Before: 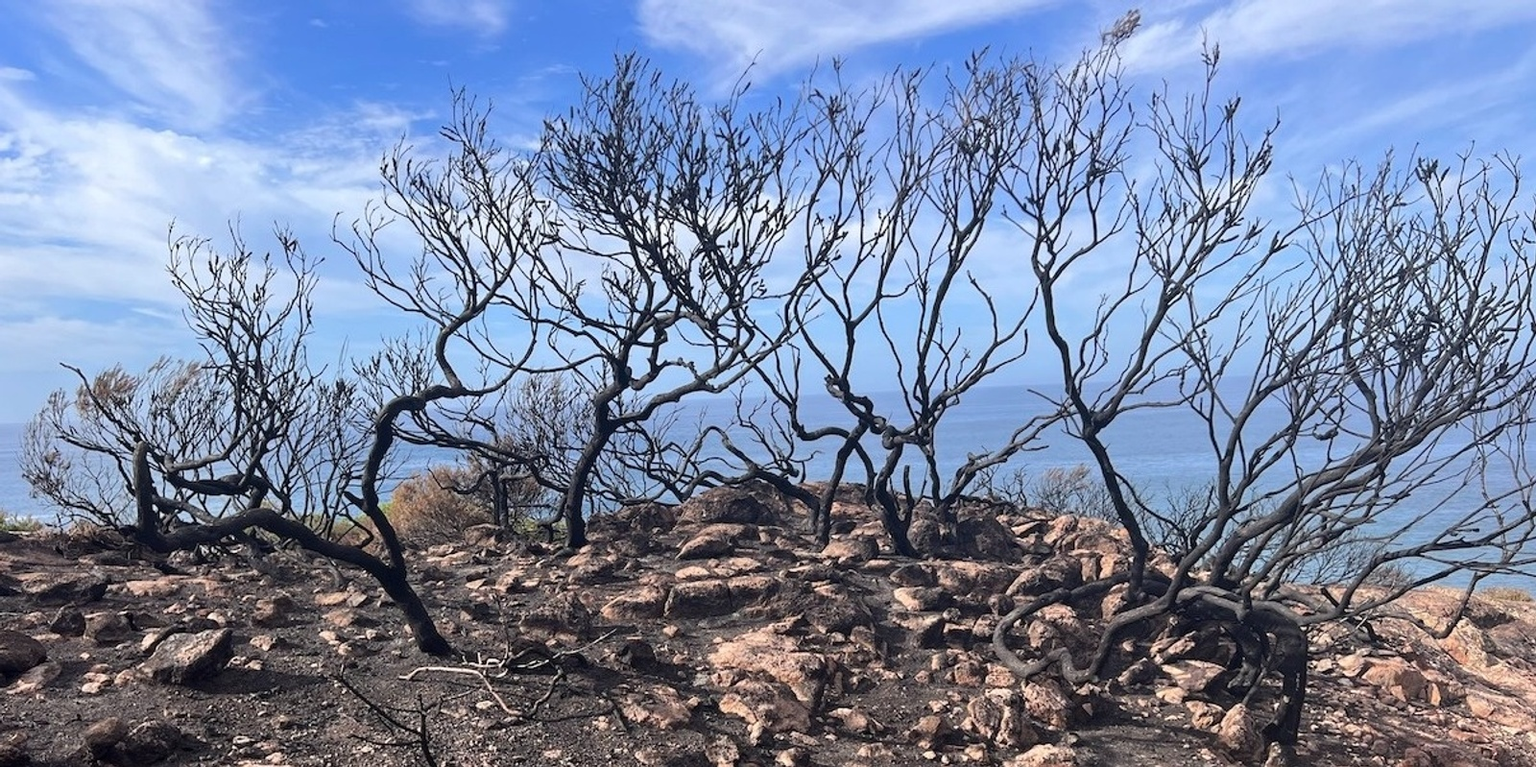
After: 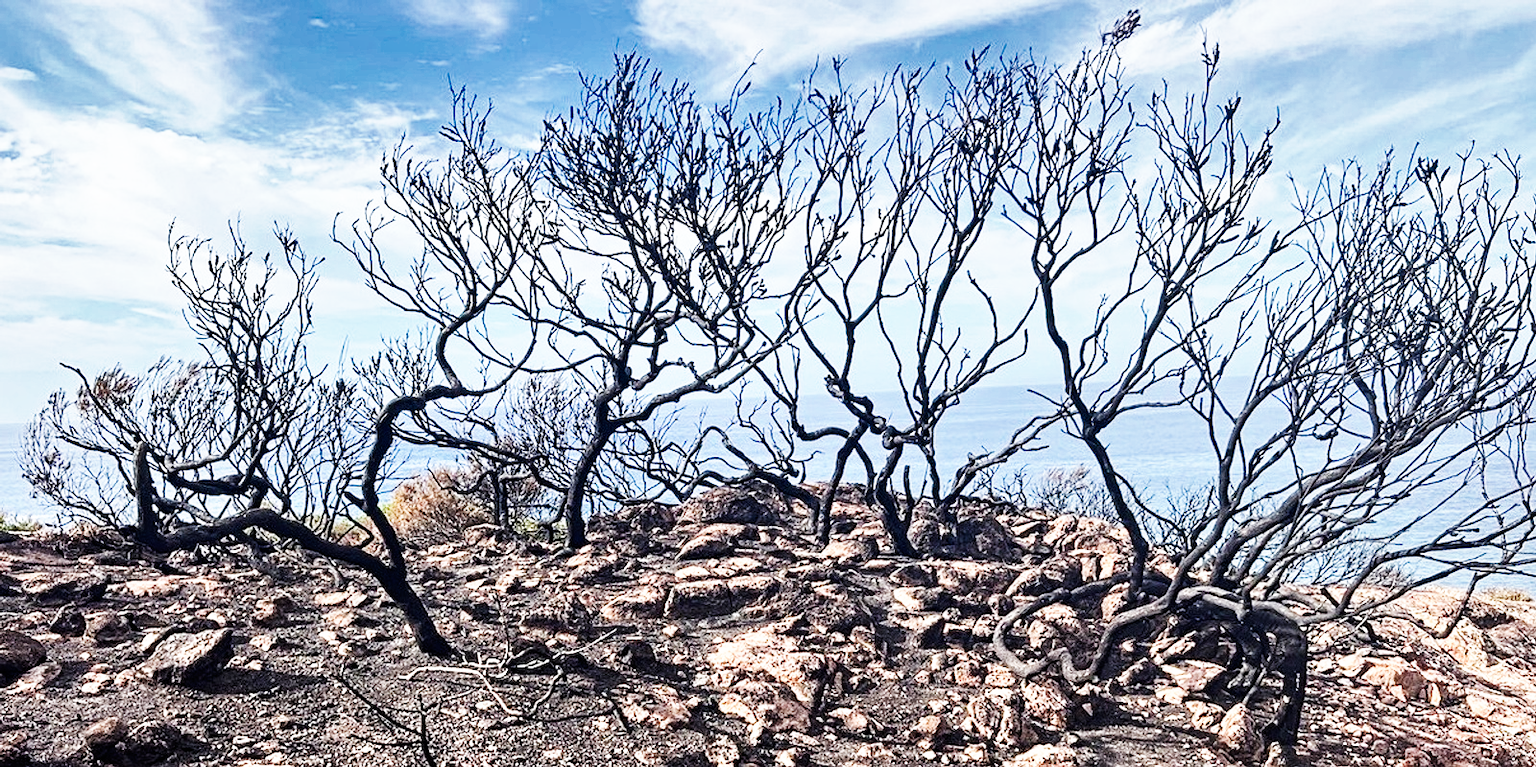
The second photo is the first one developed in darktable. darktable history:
contrast equalizer: y [[0.5, 0.5, 0.5, 0.539, 0.64, 0.611], [0.5 ×6], [0.5 ×6], [0 ×6], [0 ×6]]
shadows and highlights: radius 118.69, shadows 42.21, highlights -61.56, soften with gaussian
base curve: curves: ch0 [(0, 0) (0.007, 0.004) (0.027, 0.03) (0.046, 0.07) (0.207, 0.54) (0.442, 0.872) (0.673, 0.972) (1, 1)], preserve colors none
